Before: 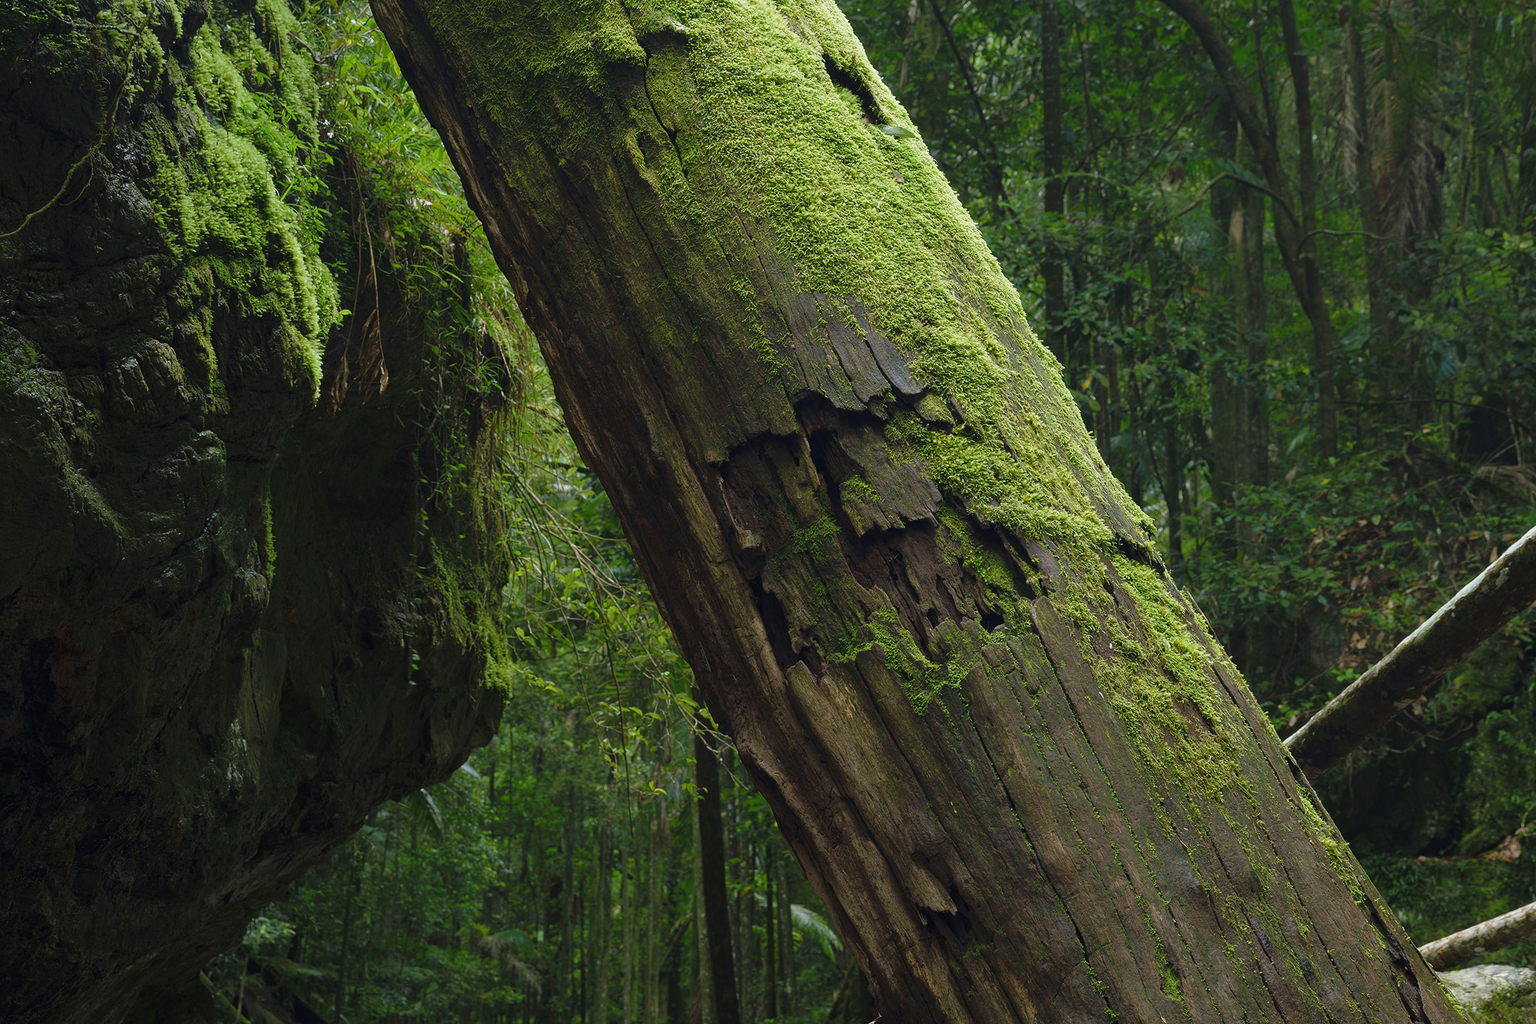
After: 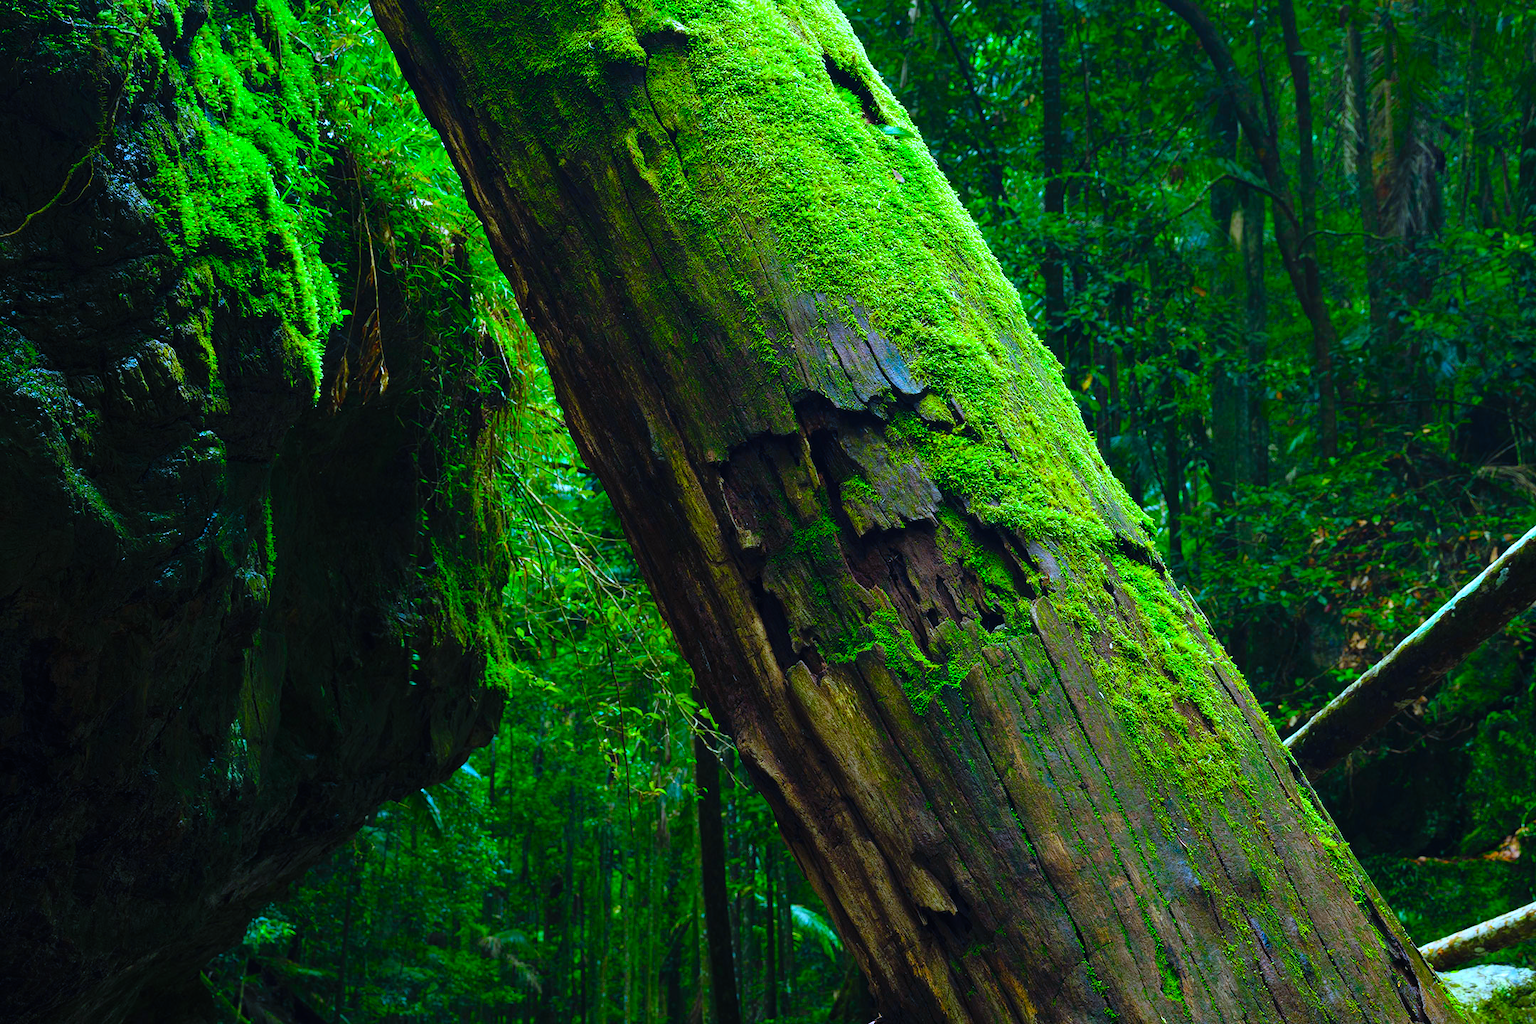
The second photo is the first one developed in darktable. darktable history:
filmic rgb: white relative exposure 2.34 EV, hardness 6.59
color calibration: x 0.38, y 0.391, temperature 4086.74 K
contrast brightness saturation: contrast 0.2, brightness 0.2, saturation 0.8
color balance rgb: linear chroma grading › global chroma 25%, perceptual saturation grading › global saturation 50%
